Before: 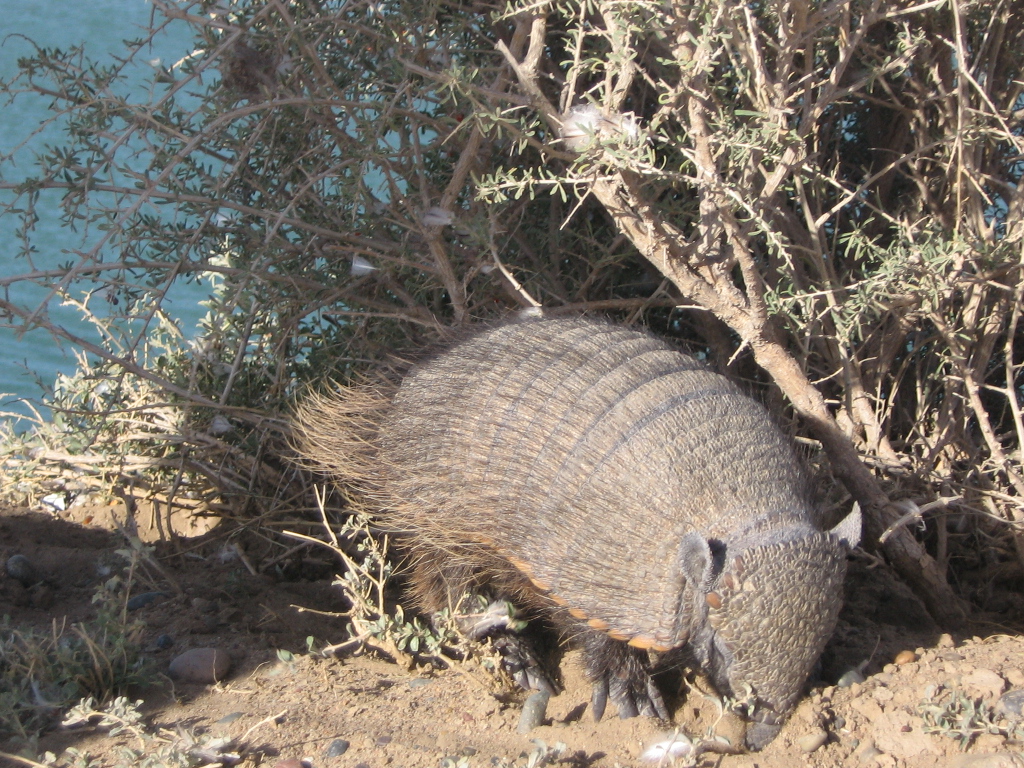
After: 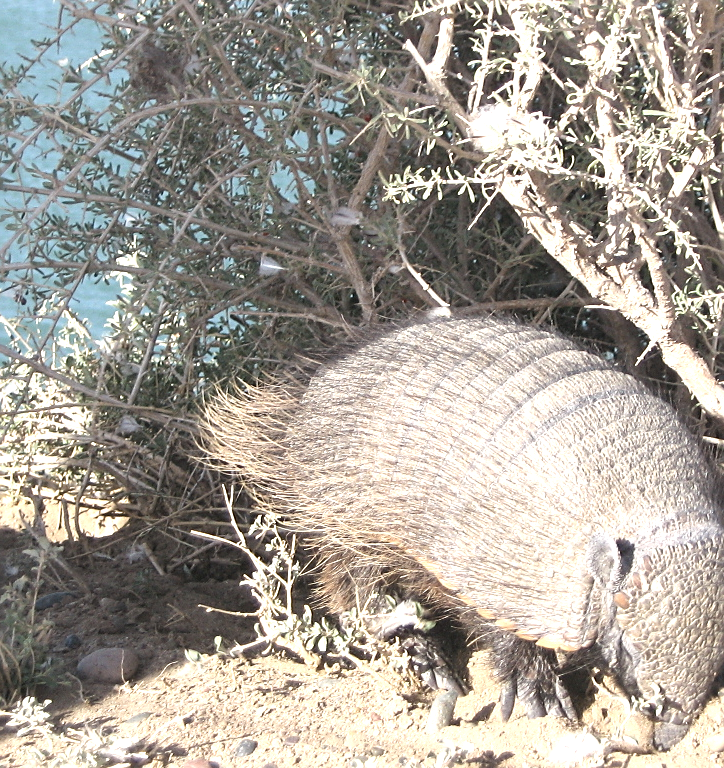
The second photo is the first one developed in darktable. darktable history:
sharpen: on, module defaults
exposure: exposure 1 EV, compensate highlight preservation false
contrast brightness saturation: contrast 0.06, brightness -0.01, saturation -0.23
crop and rotate: left 9.061%, right 20.142%
